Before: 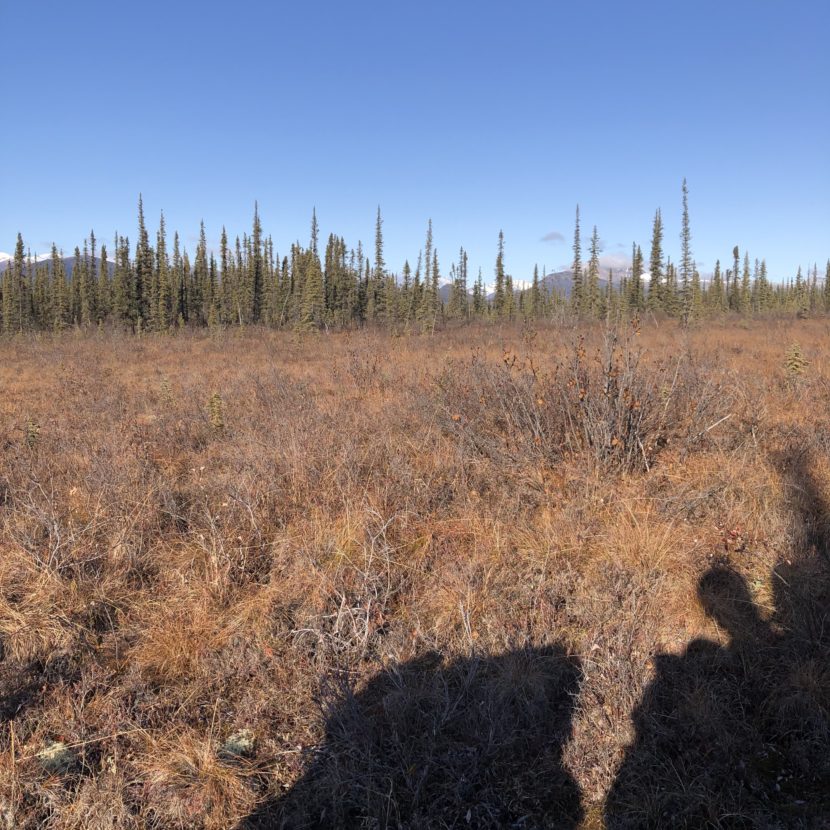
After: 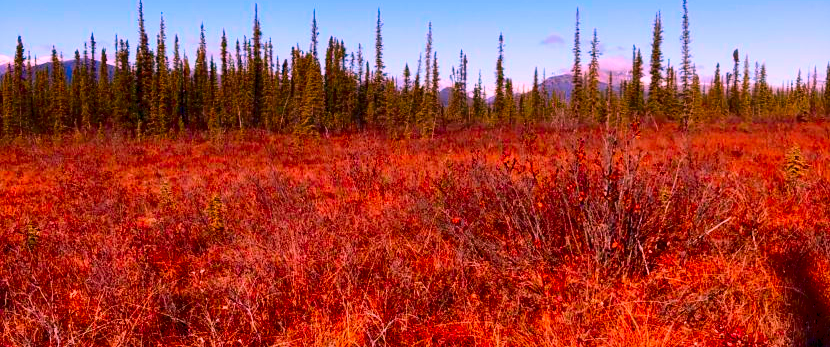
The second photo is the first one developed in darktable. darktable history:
crop and rotate: top 23.84%, bottom 34.294%
color correction: highlights a* 19.5, highlights b* -11.53, saturation 1.69
contrast brightness saturation: contrast 0.24, brightness -0.24, saturation 0.14
color balance rgb: shadows lift › chroma 3%, shadows lift › hue 280.8°, power › hue 330°, highlights gain › chroma 3%, highlights gain › hue 75.6°, global offset › luminance -1%, perceptual saturation grading › global saturation 20%, perceptual saturation grading › highlights -25%, perceptual saturation grading › shadows 50%, global vibrance 20%
